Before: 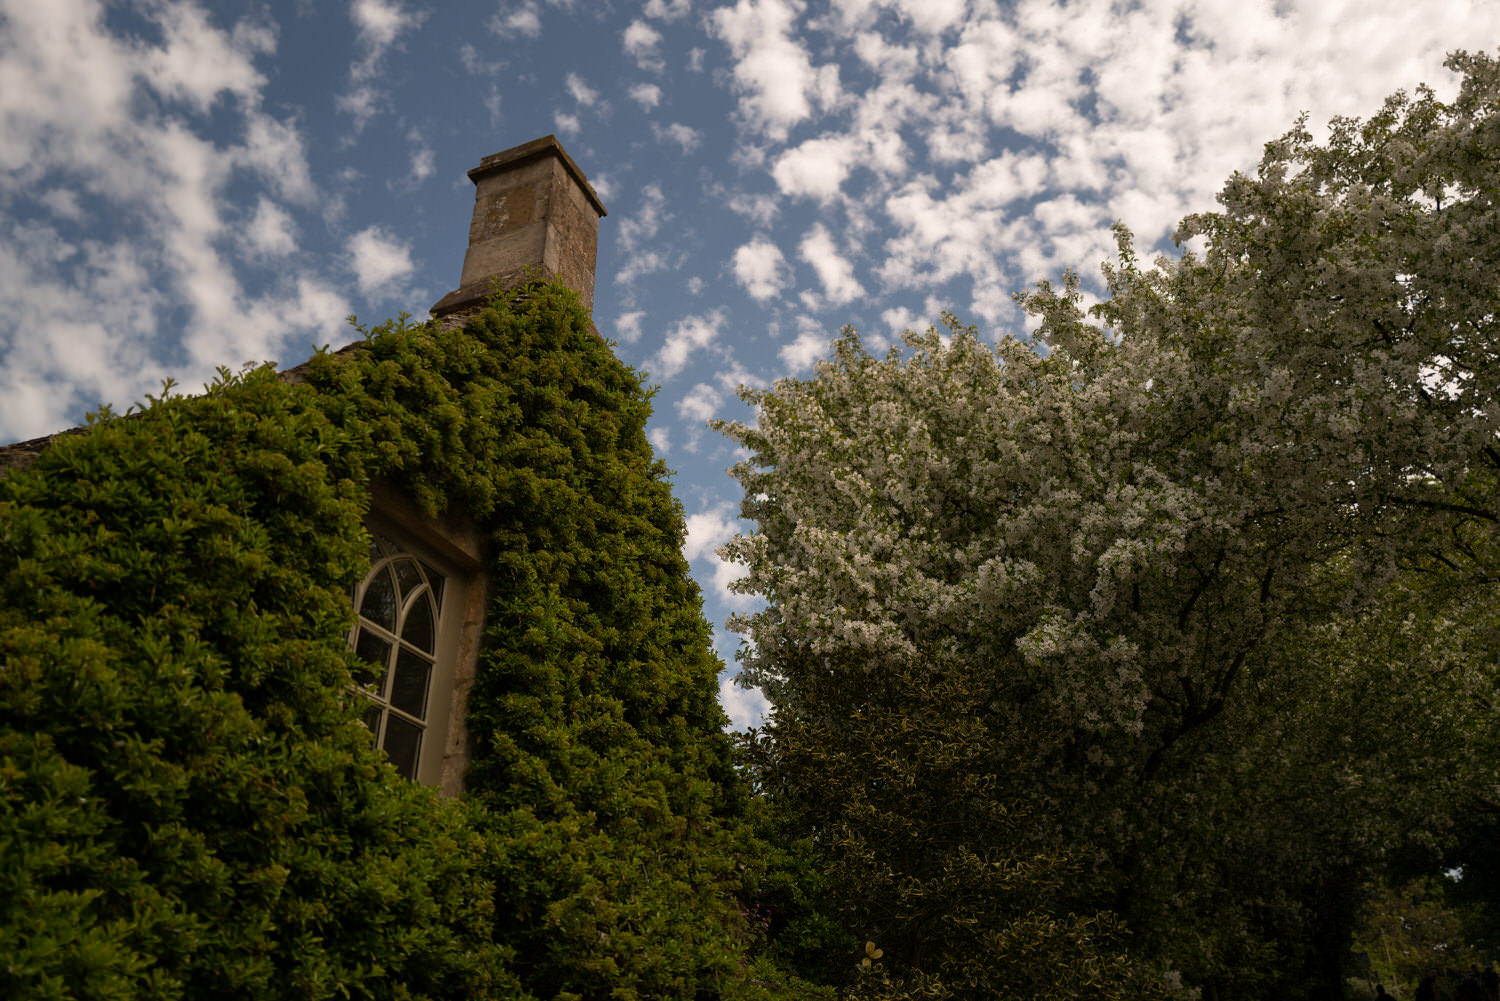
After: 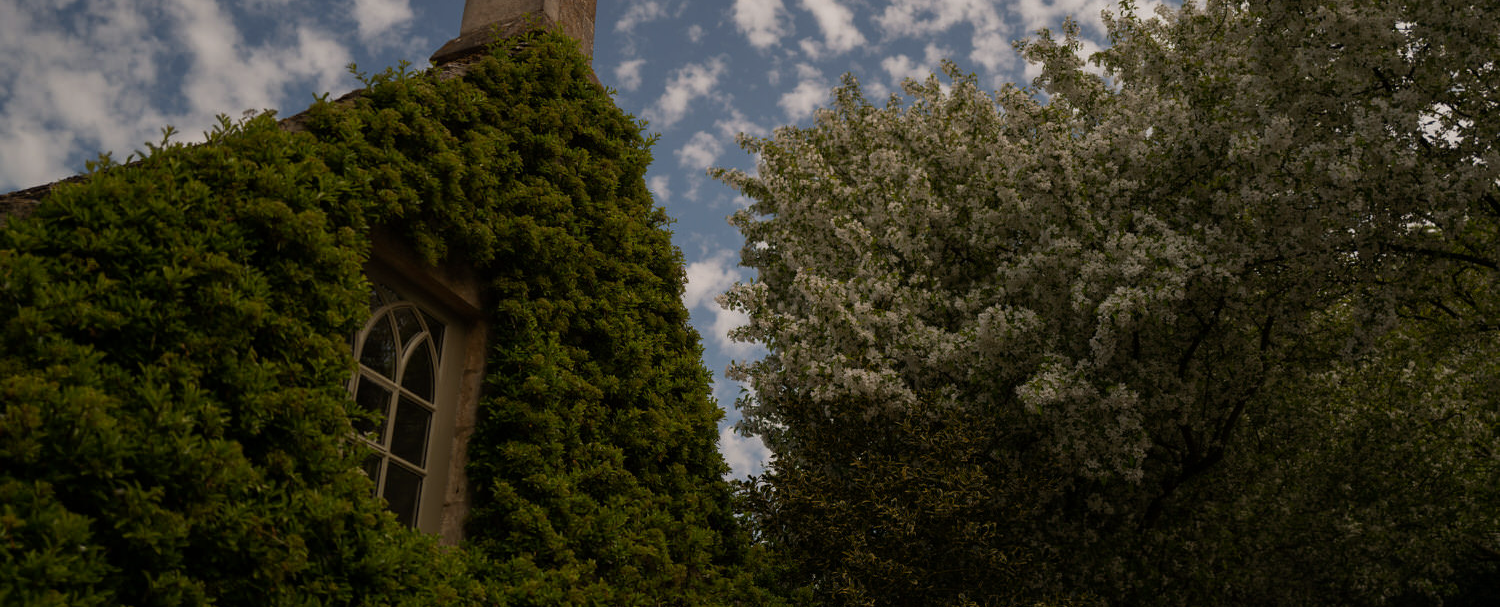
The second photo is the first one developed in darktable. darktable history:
crop and rotate: top 25.357%, bottom 13.942%
exposure: exposure -0.582 EV, compensate highlight preservation false
